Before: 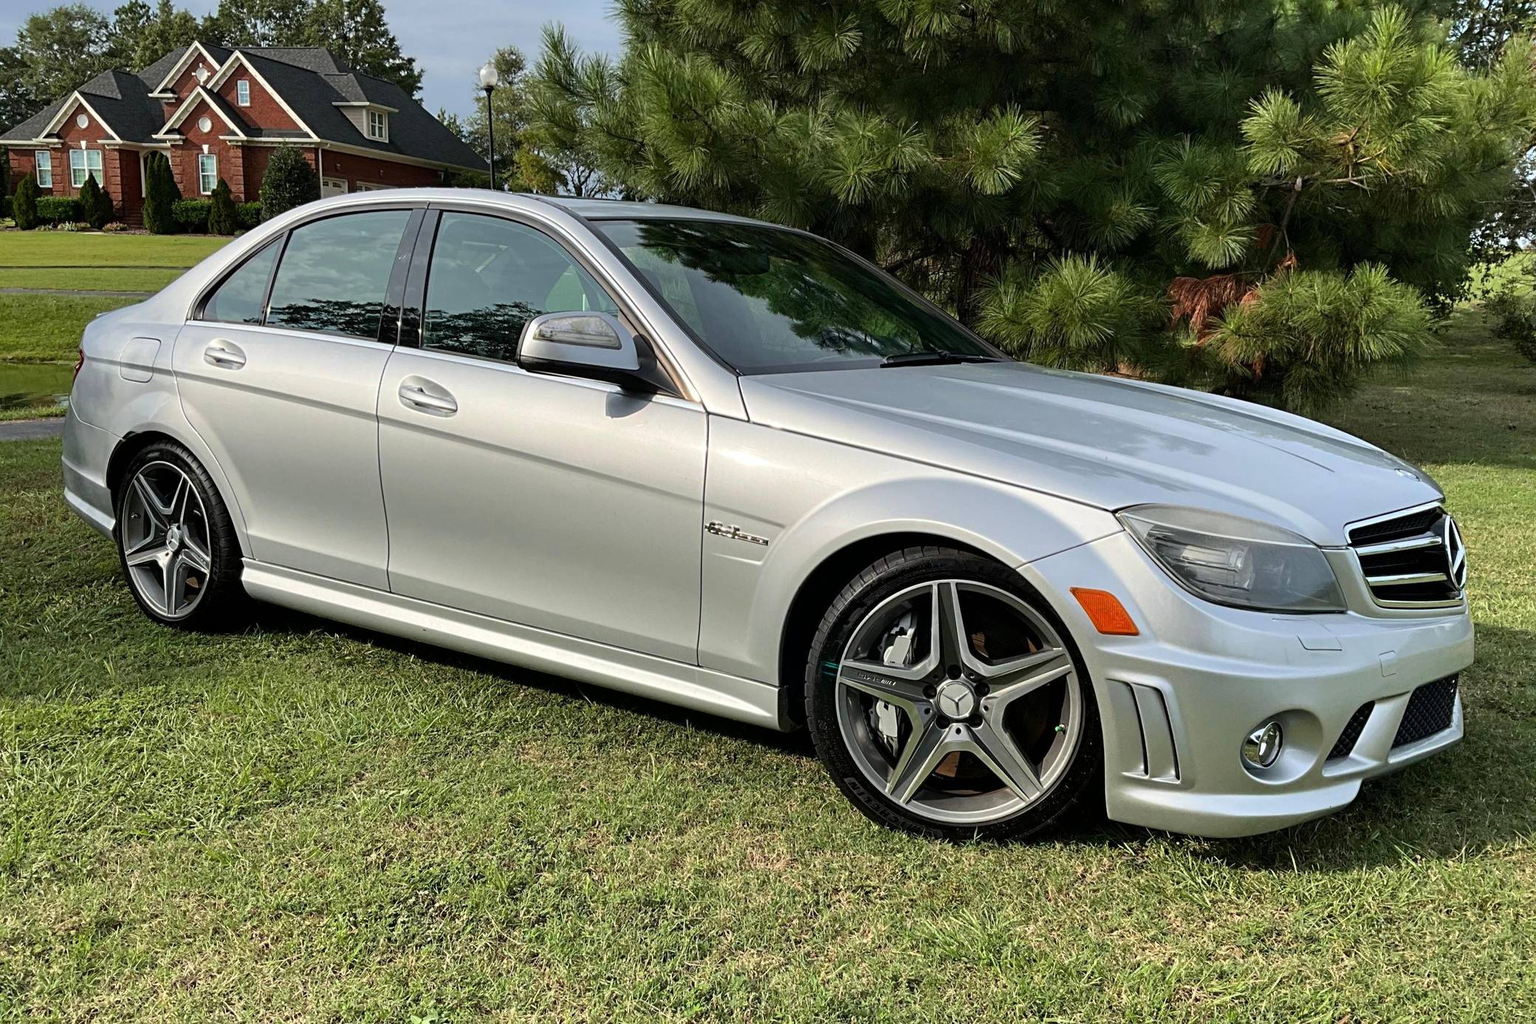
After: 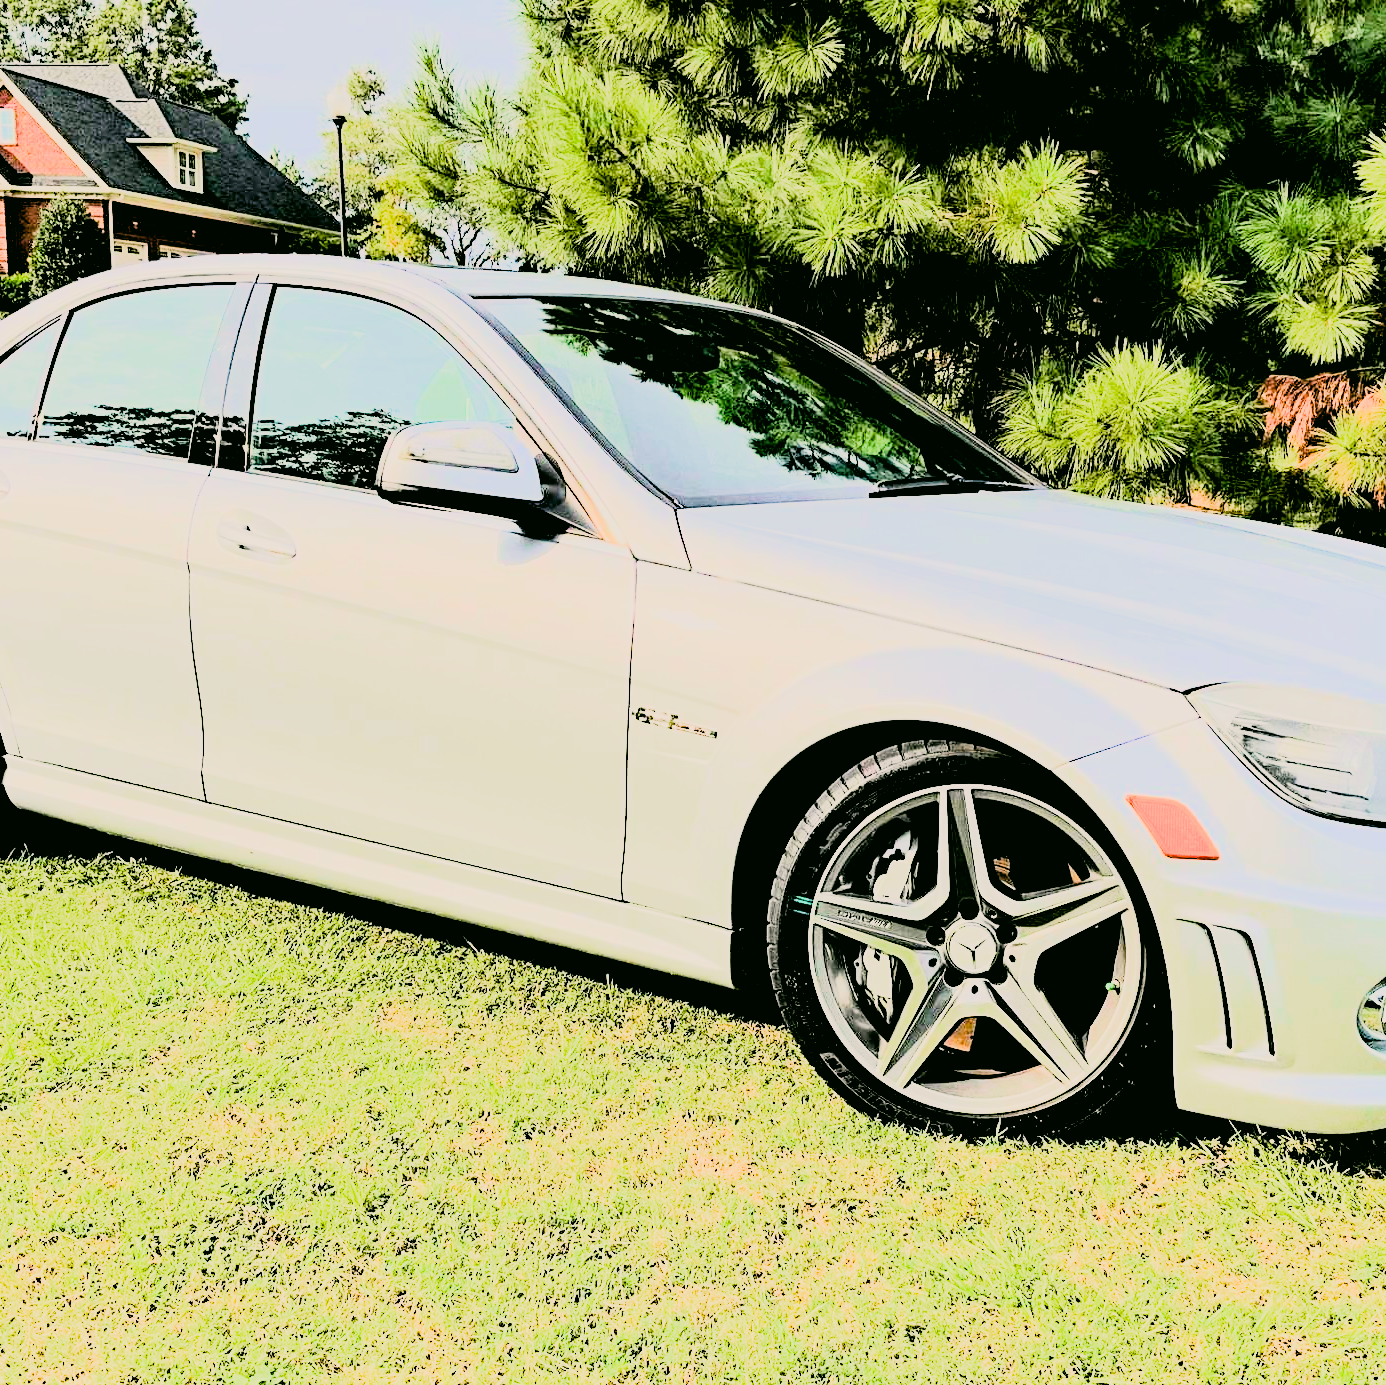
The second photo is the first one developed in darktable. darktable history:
rgb curve: curves: ch0 [(0, 0) (0.21, 0.15) (0.24, 0.21) (0.5, 0.75) (0.75, 0.96) (0.89, 0.99) (1, 1)]; ch1 [(0, 0.02) (0.21, 0.13) (0.25, 0.2) (0.5, 0.67) (0.75, 0.9) (0.89, 0.97) (1, 1)]; ch2 [(0, 0.02) (0.21, 0.13) (0.25, 0.2) (0.5, 0.67) (0.75, 0.9) (0.89, 0.97) (1, 1)], compensate middle gray true
exposure: black level correction 0.005, exposure 2.084 EV, compensate highlight preservation false
crop and rotate: left 15.546%, right 17.787%
haze removal: compatibility mode true, adaptive false
white balance: red 1, blue 1
filmic rgb: black relative exposure -5 EV, hardness 2.88, contrast 1.1, highlights saturation mix -20%
color correction: highlights a* 4.02, highlights b* 4.98, shadows a* -7.55, shadows b* 4.98
